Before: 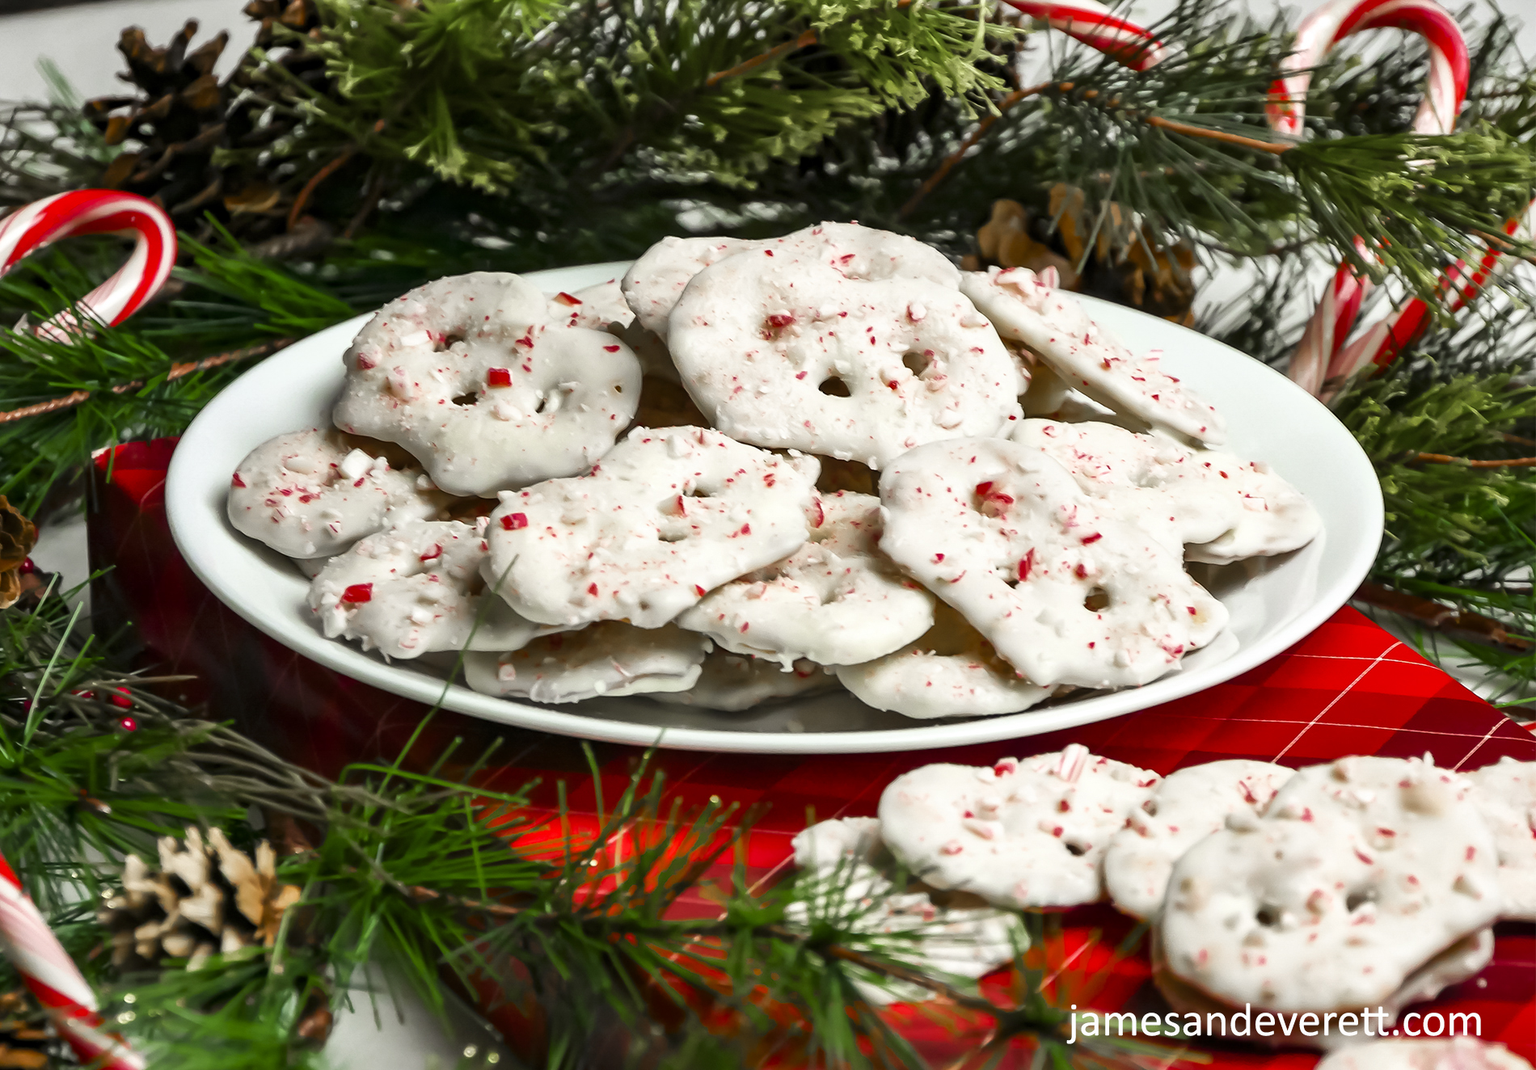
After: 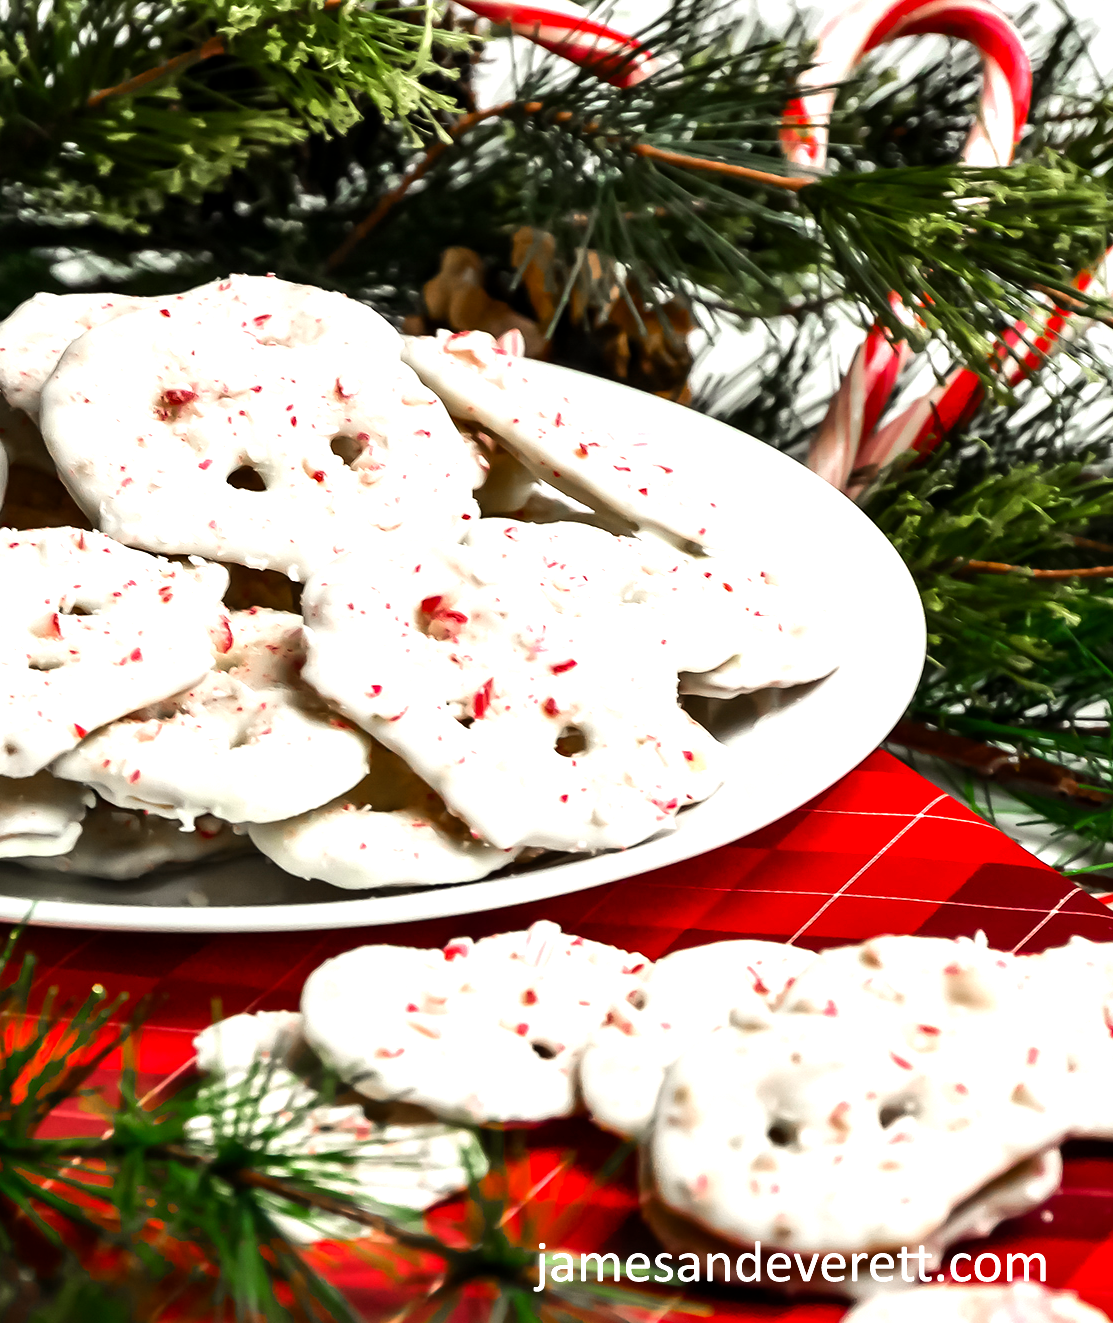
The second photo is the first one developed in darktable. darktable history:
crop: left 41.402%
tone equalizer: -8 EV -0.75 EV, -7 EV -0.7 EV, -6 EV -0.6 EV, -5 EV -0.4 EV, -3 EV 0.4 EV, -2 EV 0.6 EV, -1 EV 0.7 EV, +0 EV 0.75 EV, edges refinement/feathering 500, mask exposure compensation -1.57 EV, preserve details no
